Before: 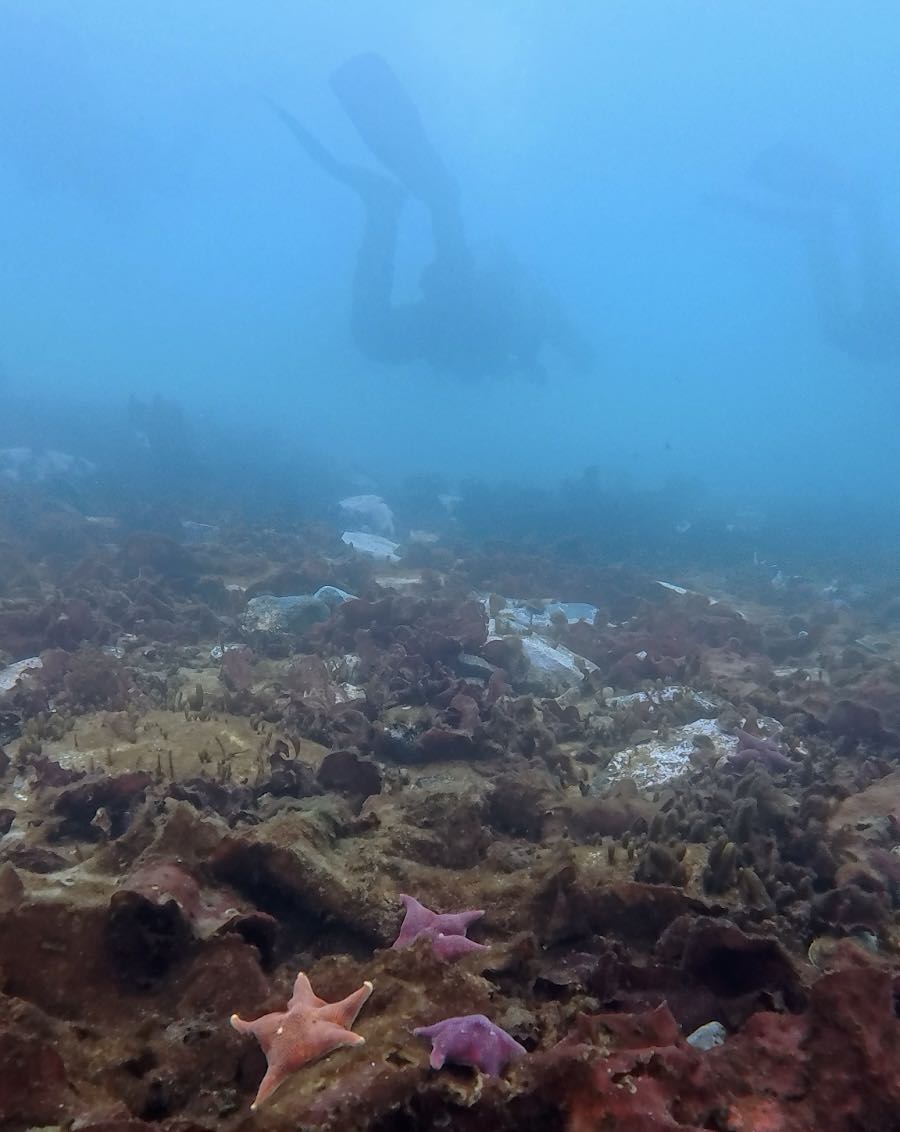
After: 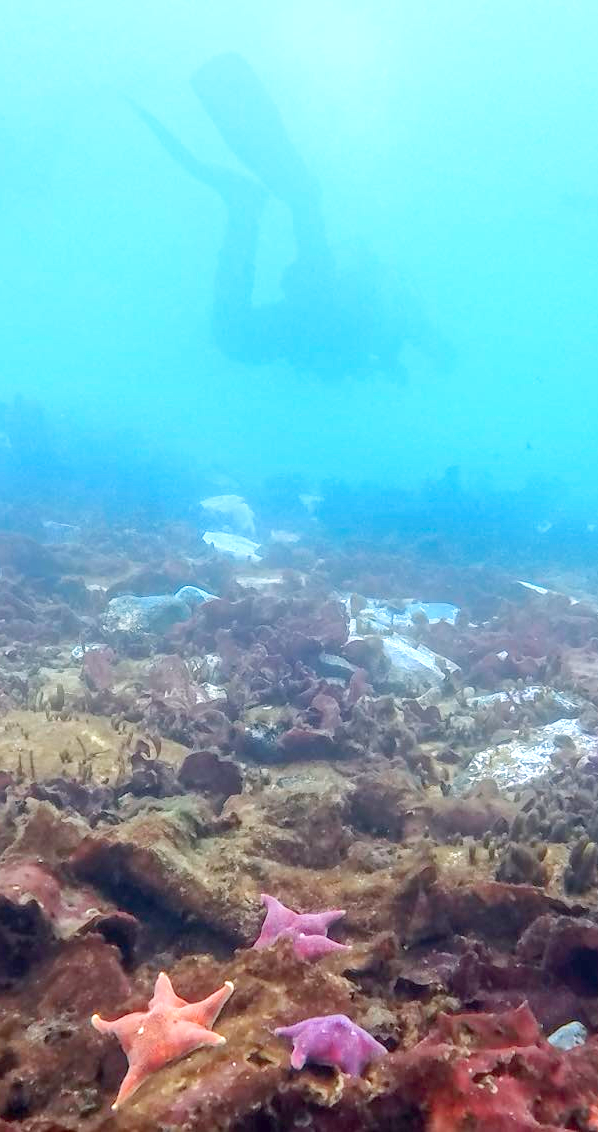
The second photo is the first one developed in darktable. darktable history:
local contrast: on, module defaults
crop and rotate: left 15.459%, right 18.03%
base curve: curves: ch0 [(0, 0) (0.579, 0.807) (1, 1)], preserve colors none
tone equalizer: on, module defaults
levels: levels [0, 0.445, 1]
exposure: black level correction 0, exposure 0.394 EV, compensate exposure bias true, compensate highlight preservation false
